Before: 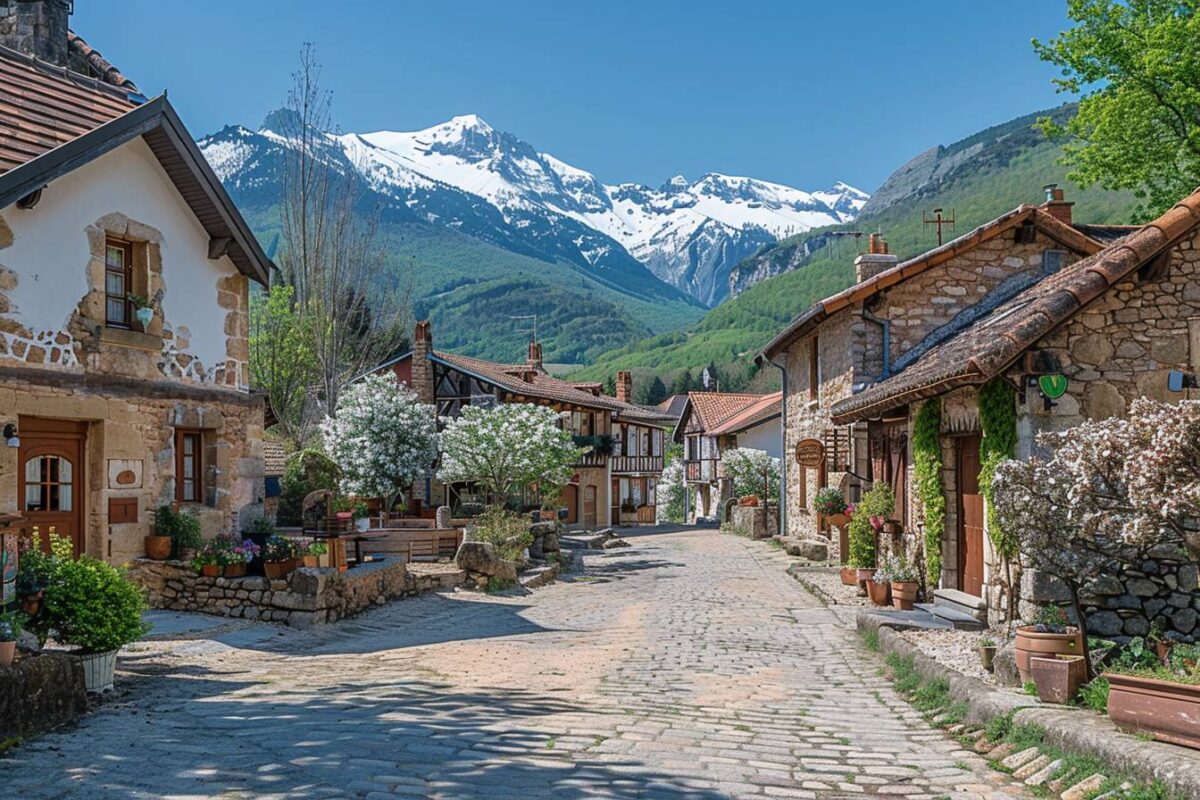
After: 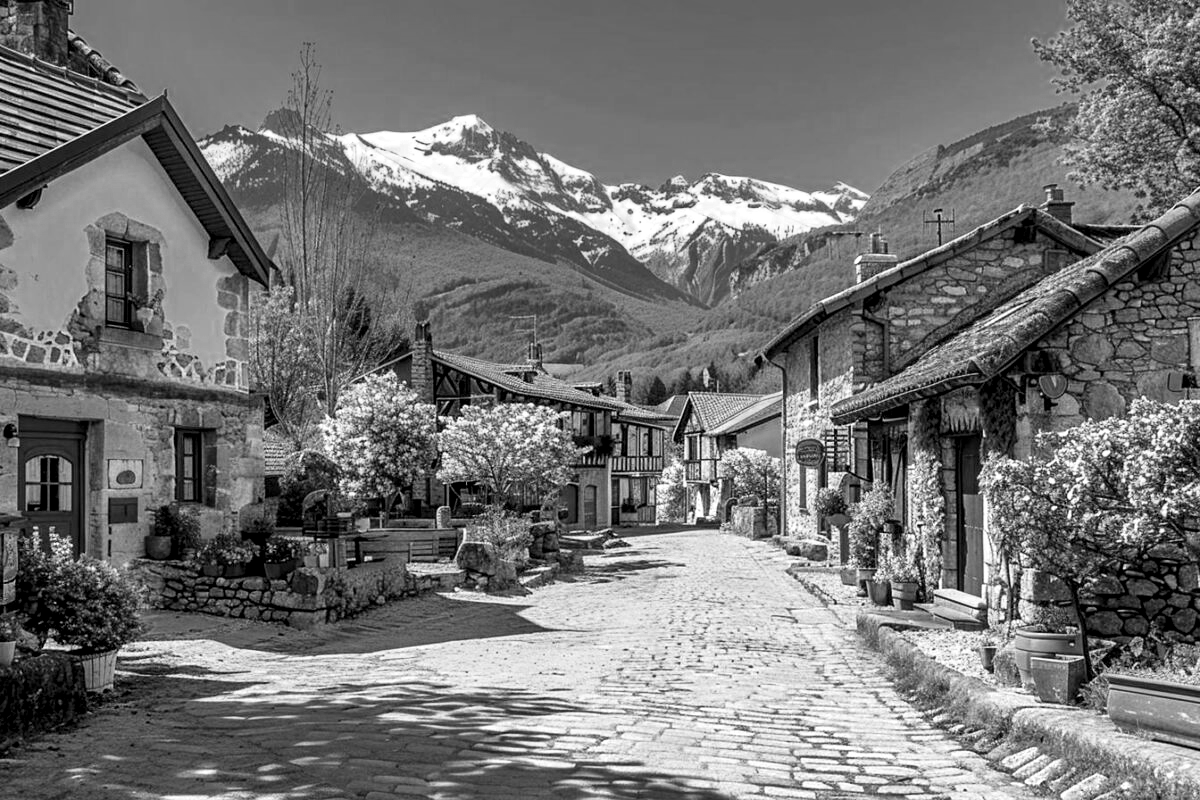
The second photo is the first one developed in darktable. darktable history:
tone curve: curves: ch0 [(0, 0) (0.091, 0.075) (0.409, 0.457) (0.733, 0.82) (0.844, 0.908) (0.909, 0.942) (1, 0.973)]; ch1 [(0, 0) (0.437, 0.404) (0.5, 0.5) (0.529, 0.556) (0.58, 0.606) (0.616, 0.654) (1, 1)]; ch2 [(0, 0) (0.442, 0.415) (0.5, 0.5) (0.535, 0.557) (0.585, 0.62) (1, 1)], color space Lab, linked channels, preserve colors none
color zones: curves: ch0 [(0.002, 0.593) (0.143, 0.417) (0.285, 0.541) (0.455, 0.289) (0.608, 0.327) (0.727, 0.283) (0.869, 0.571) (1, 0.603)]; ch1 [(0, 0) (0.143, 0) (0.286, 0) (0.429, 0) (0.571, 0) (0.714, 0) (0.857, 0)]
levels: levels [0.062, 0.494, 0.925]
shadows and highlights: shadows 39.44, highlights -53.94, highlights color adjustment 46%, low approximation 0.01, soften with gaussian
